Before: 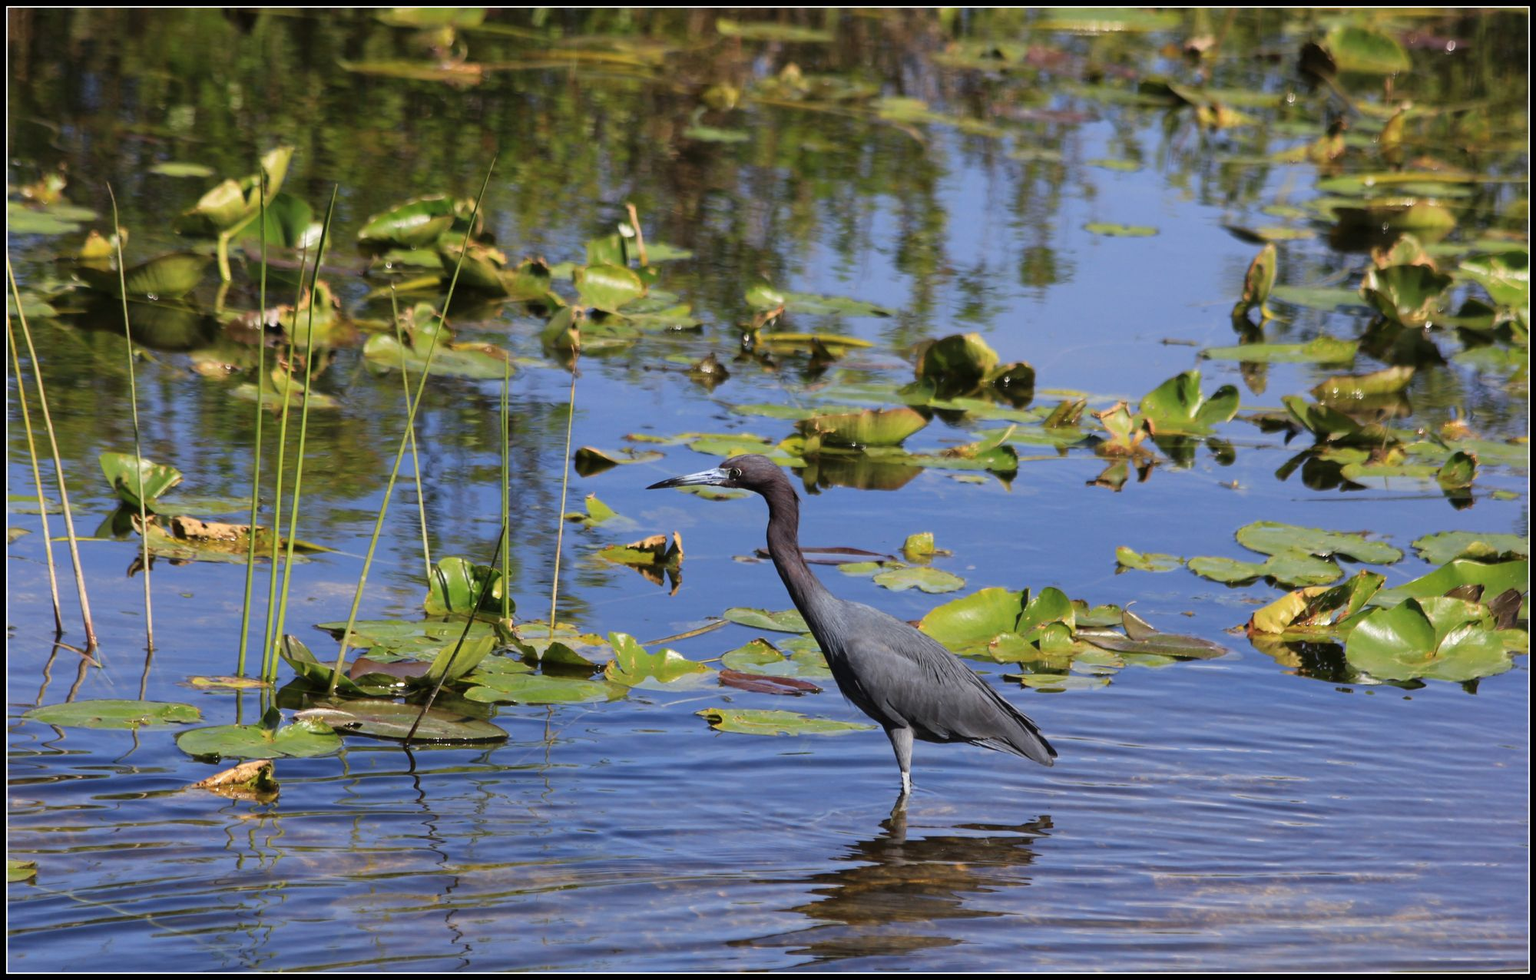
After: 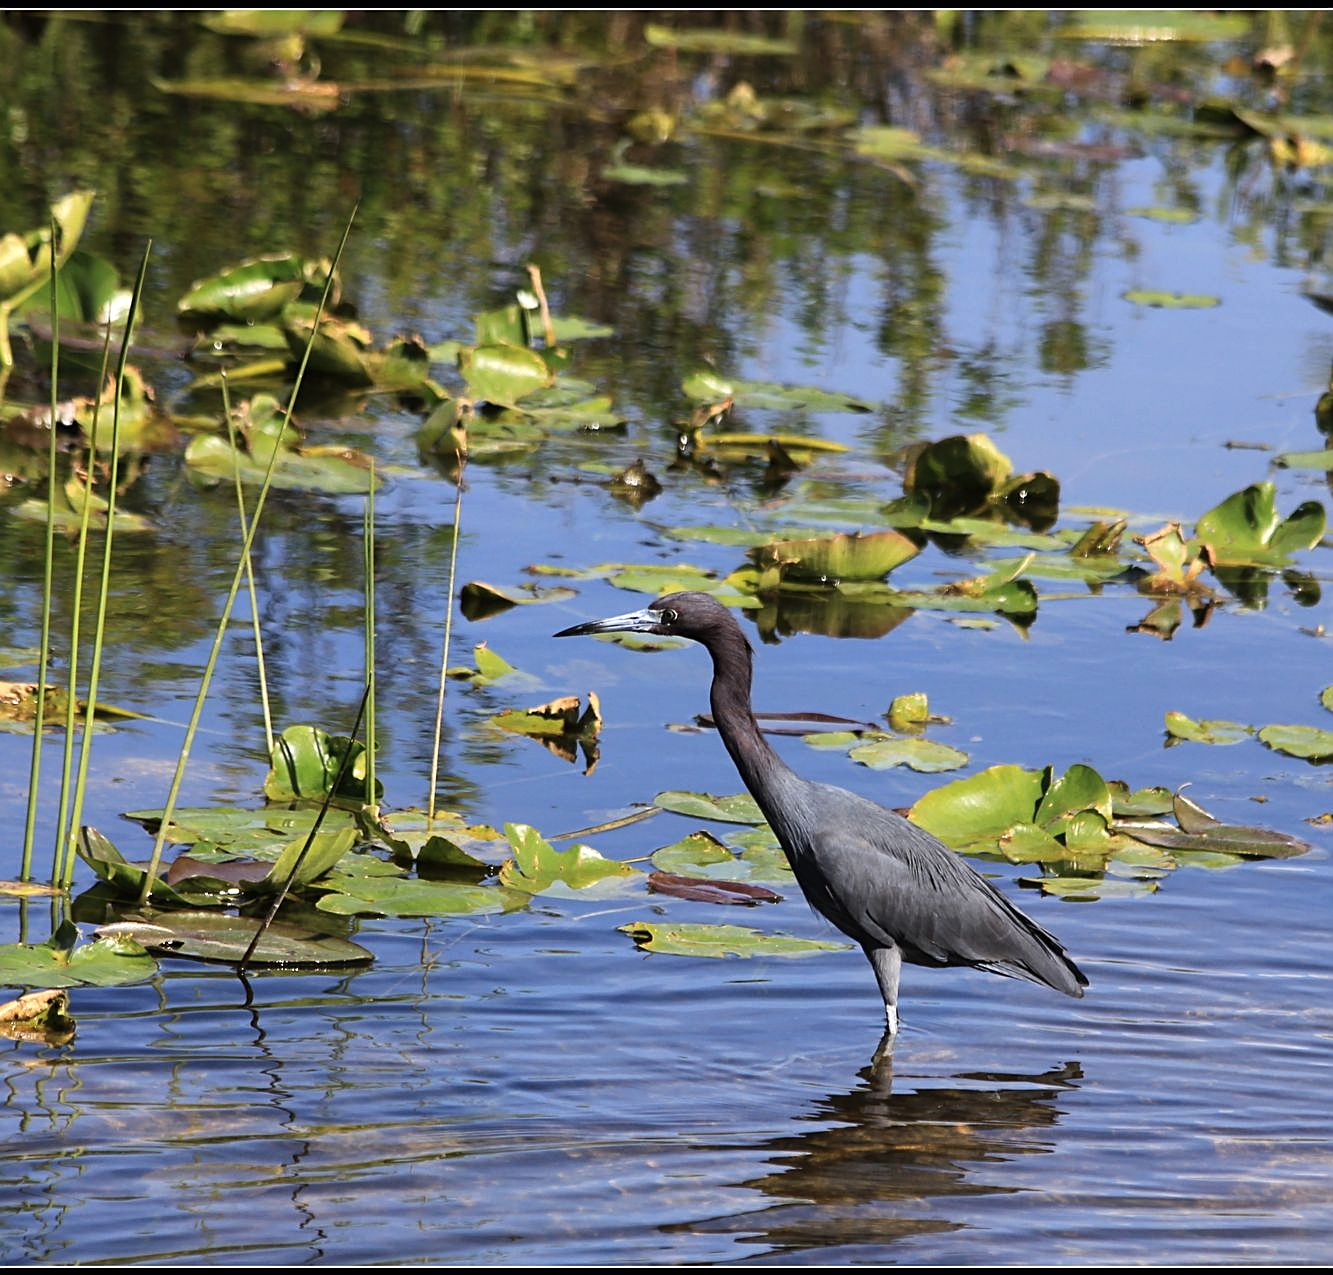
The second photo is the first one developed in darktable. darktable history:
contrast brightness saturation: saturation -0.05
sharpen: on, module defaults
tone equalizer: -8 EV -0.417 EV, -7 EV -0.389 EV, -6 EV -0.333 EV, -5 EV -0.222 EV, -3 EV 0.222 EV, -2 EV 0.333 EV, -1 EV 0.389 EV, +0 EV 0.417 EV, edges refinement/feathering 500, mask exposure compensation -1.57 EV, preserve details no
crop and rotate: left 14.436%, right 18.898%
